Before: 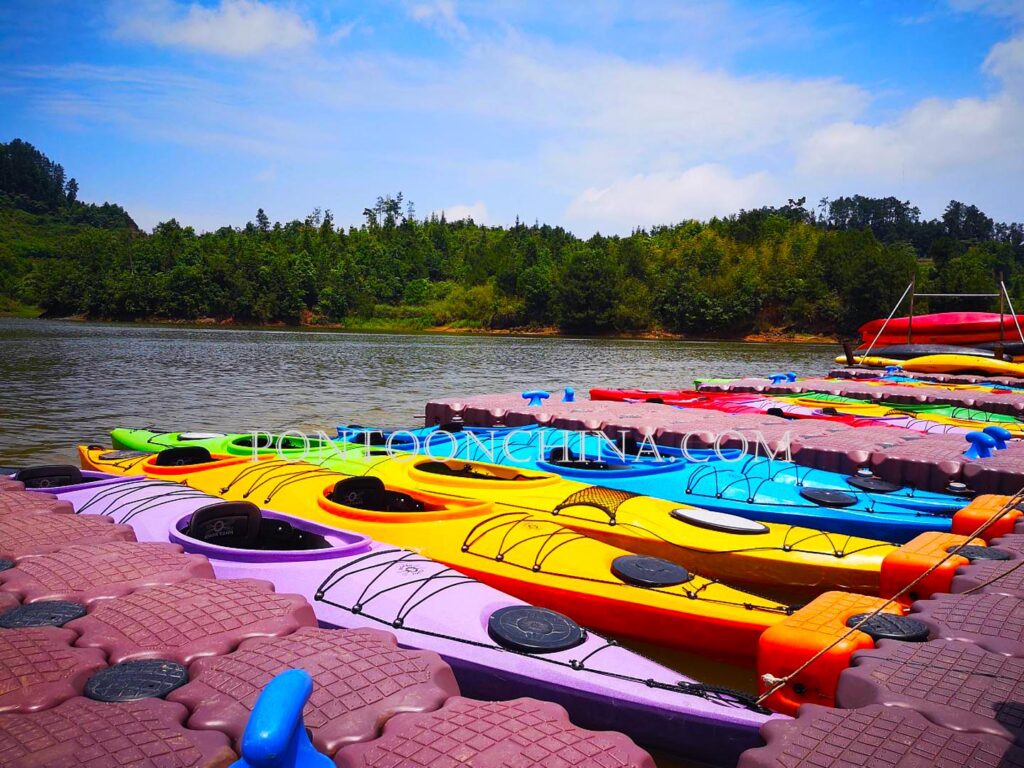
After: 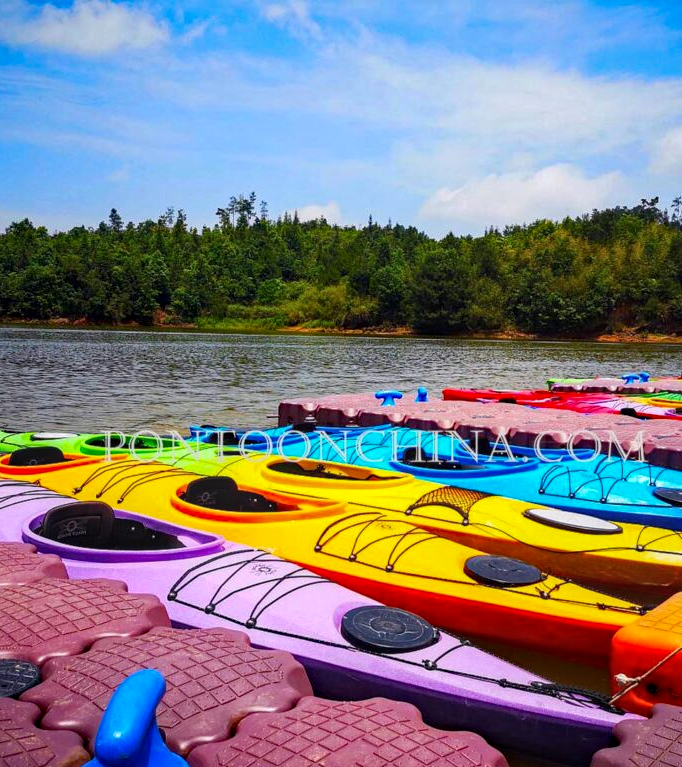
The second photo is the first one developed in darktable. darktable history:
crop and rotate: left 14.385%, right 18.948%
haze removal: strength 0.29, distance 0.25, compatibility mode true, adaptive false
local contrast: on, module defaults
